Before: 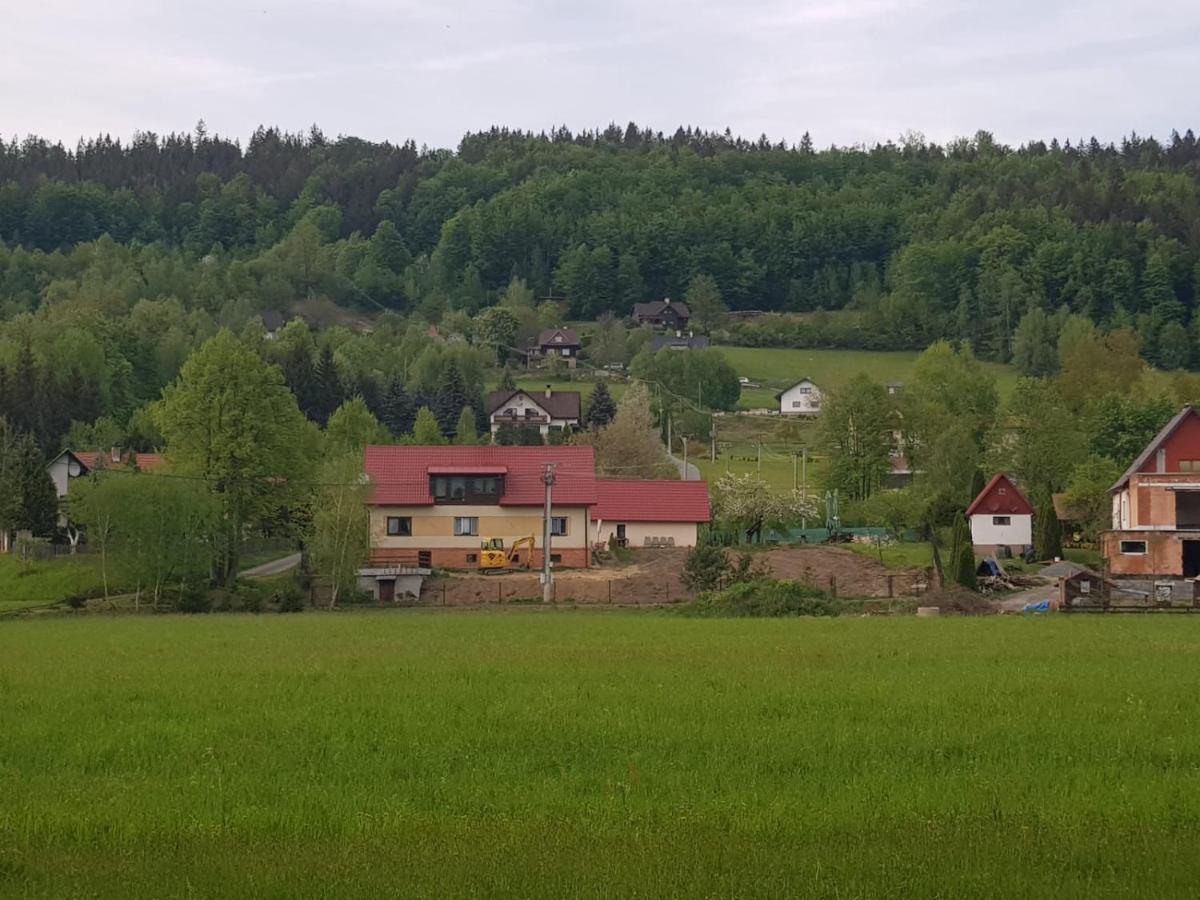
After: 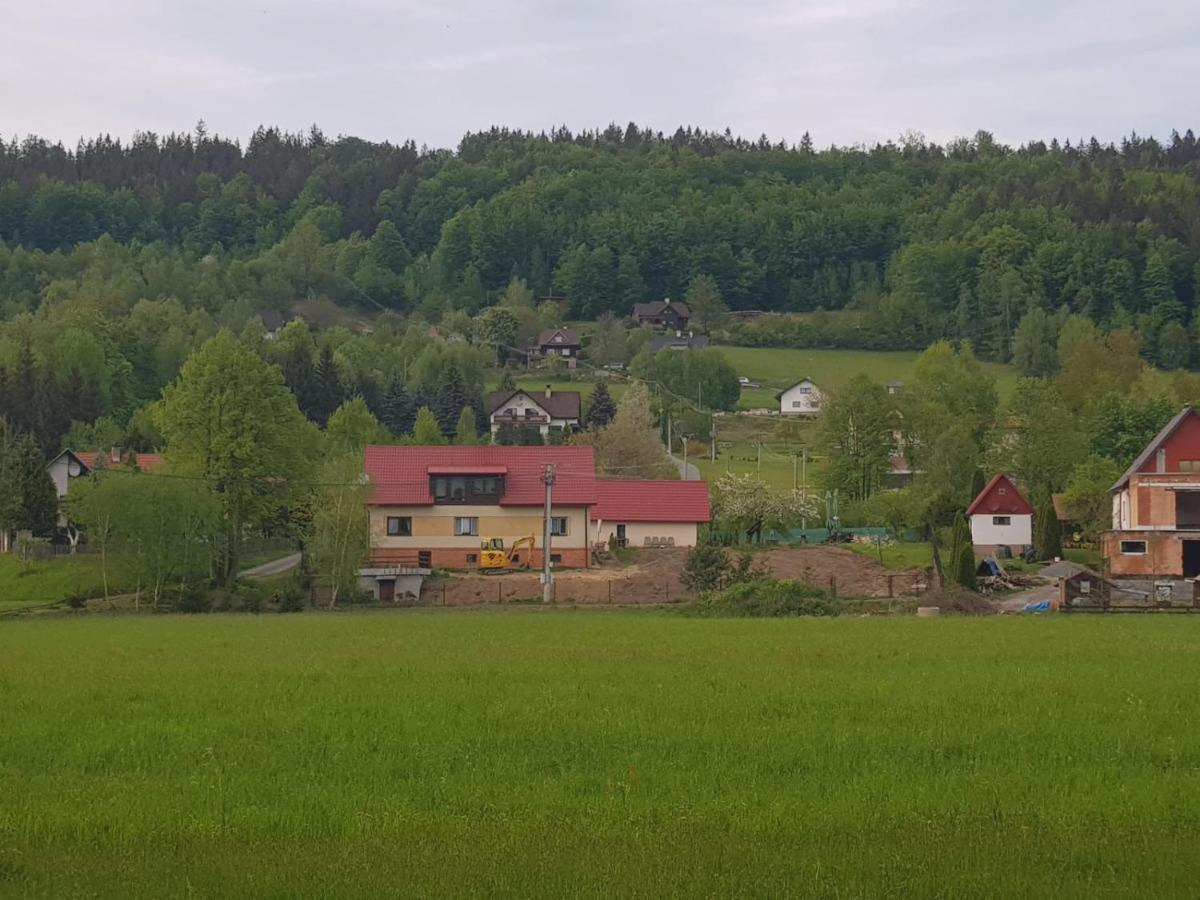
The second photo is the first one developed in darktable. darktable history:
contrast brightness saturation: contrast -0.117
